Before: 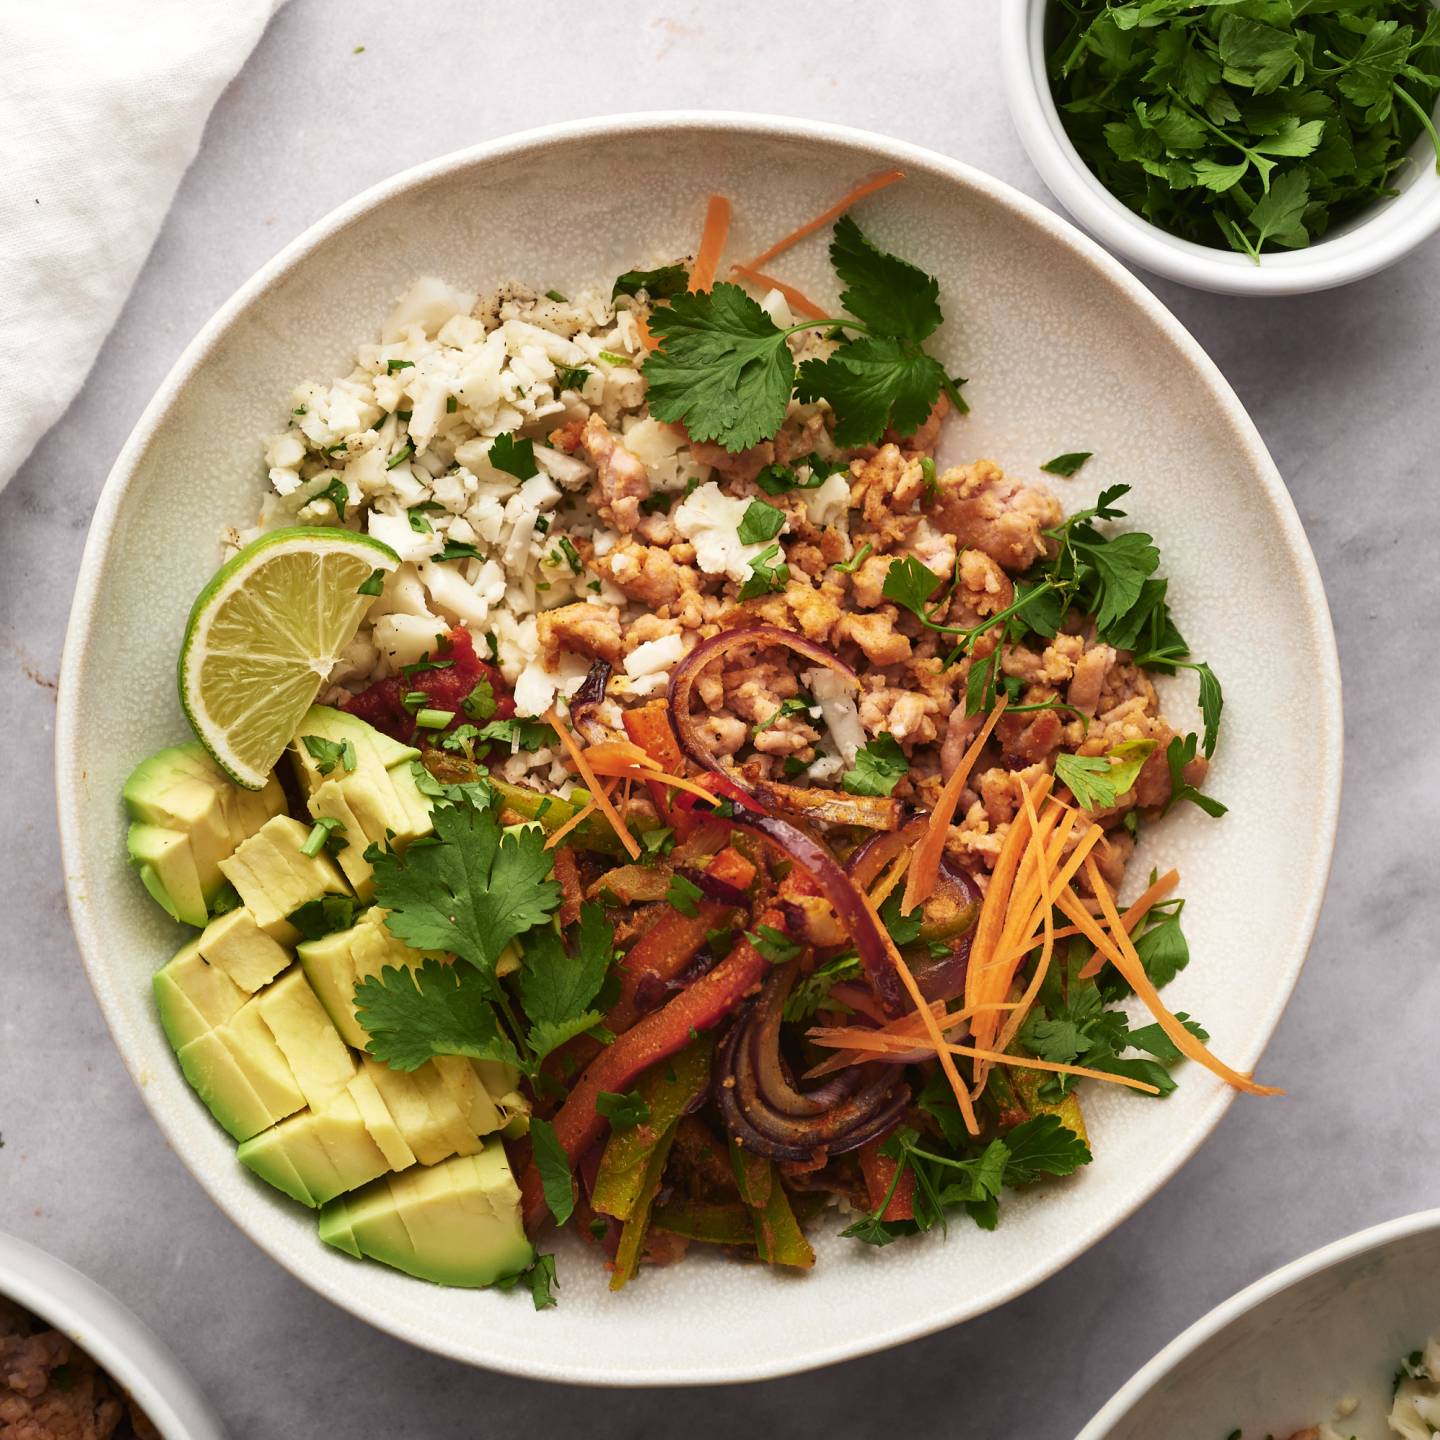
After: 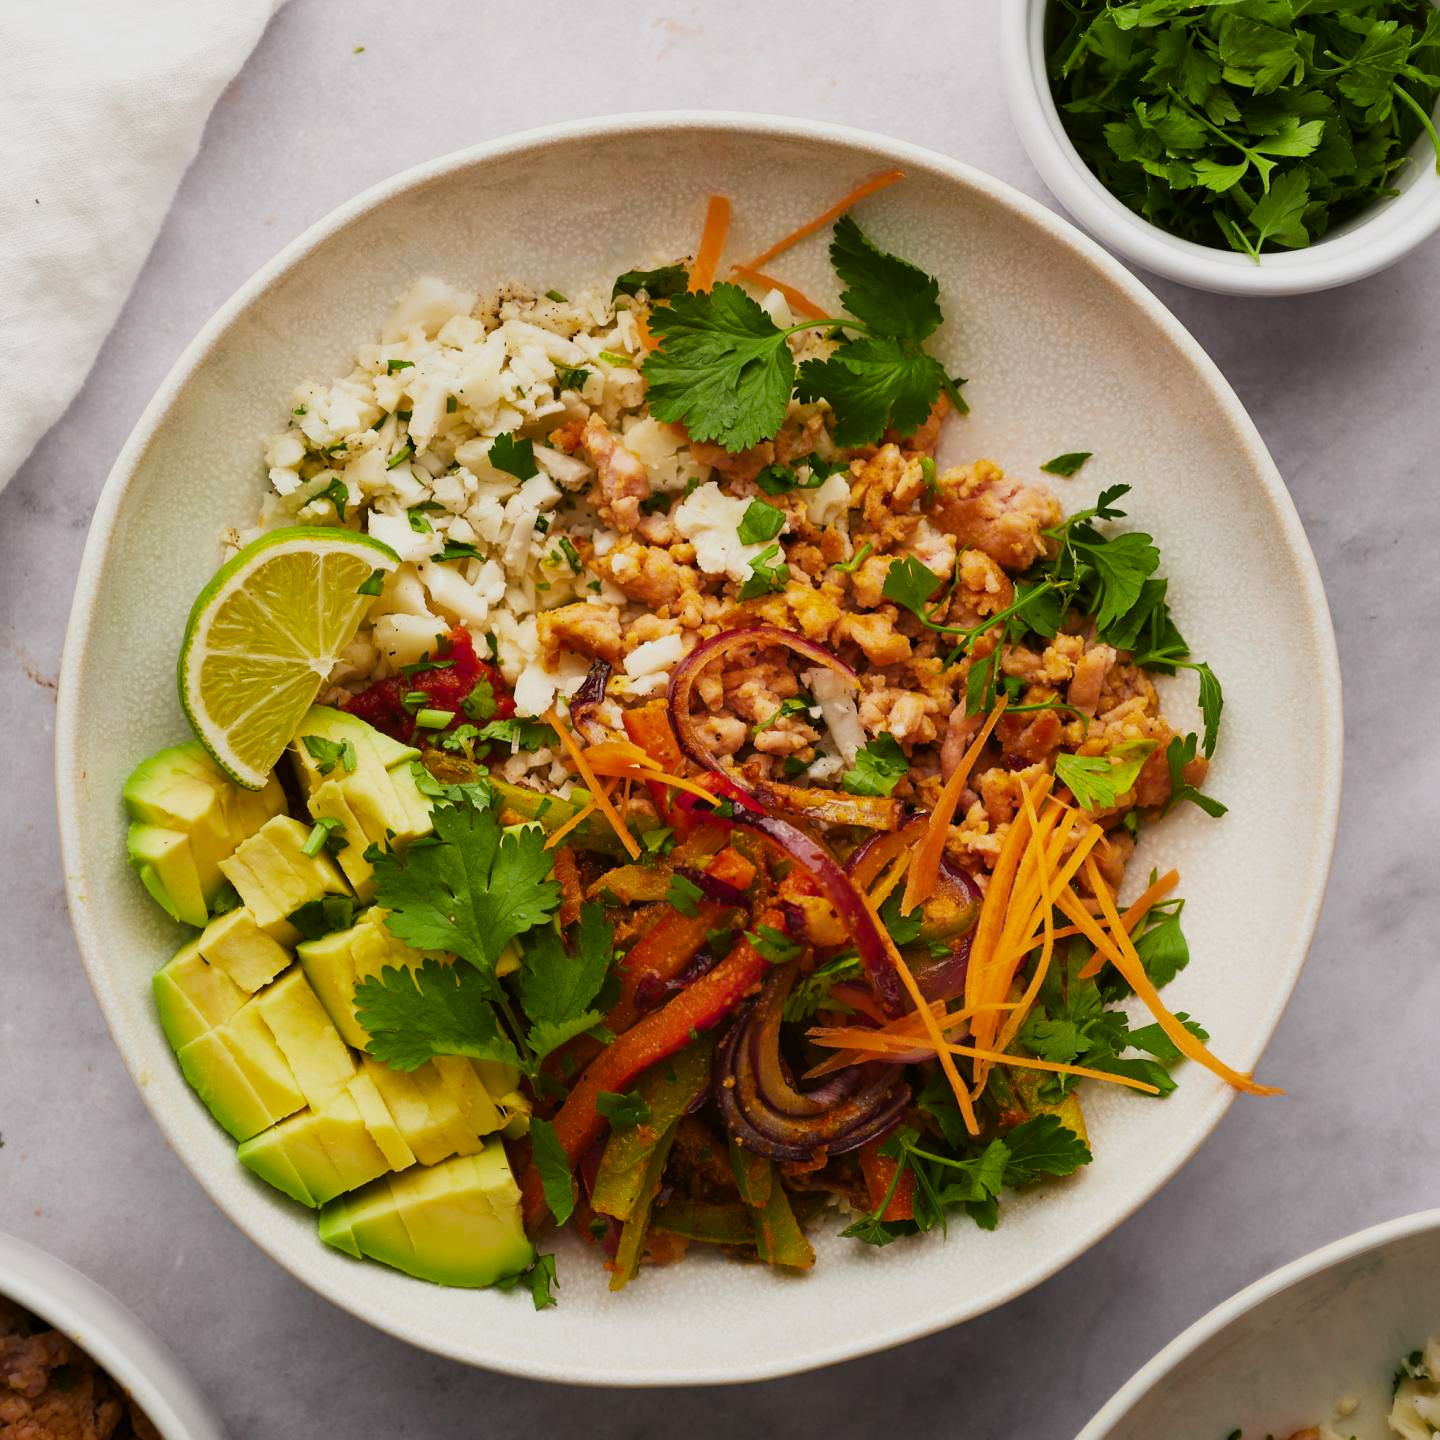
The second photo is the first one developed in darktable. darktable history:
color balance rgb: perceptual saturation grading › global saturation 30.337%
filmic rgb: black relative exposure -14.89 EV, white relative exposure 3 EV, threshold 6 EV, target black luminance 0%, hardness 9.33, latitude 98.45%, contrast 0.916, shadows ↔ highlights balance 0.461%, enable highlight reconstruction true
